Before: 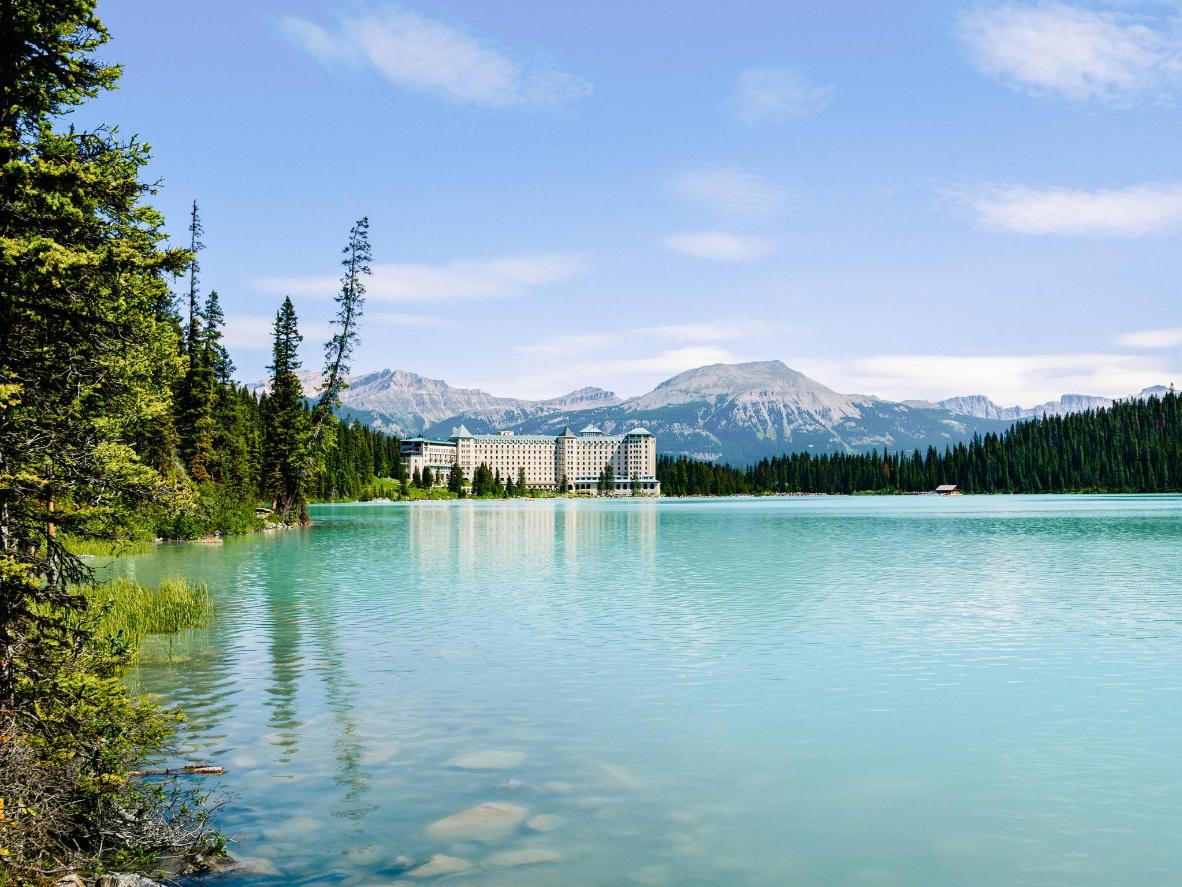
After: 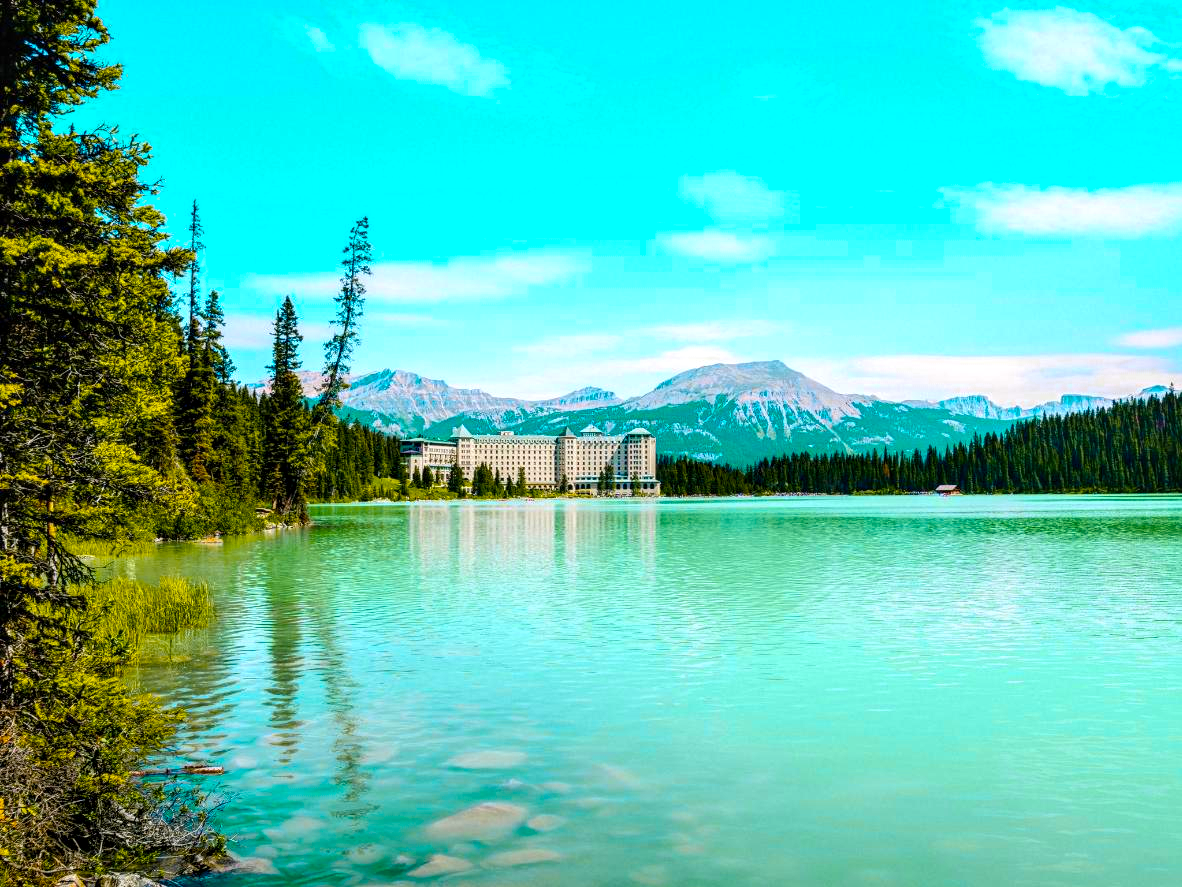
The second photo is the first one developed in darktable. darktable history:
local contrast: detail 130%
color balance rgb: linear chroma grading › global chroma 15%, perceptual saturation grading › global saturation 30%
color zones: curves: ch0 [(0.254, 0.492) (0.724, 0.62)]; ch1 [(0.25, 0.528) (0.719, 0.796)]; ch2 [(0, 0.472) (0.25, 0.5) (0.73, 0.184)]
